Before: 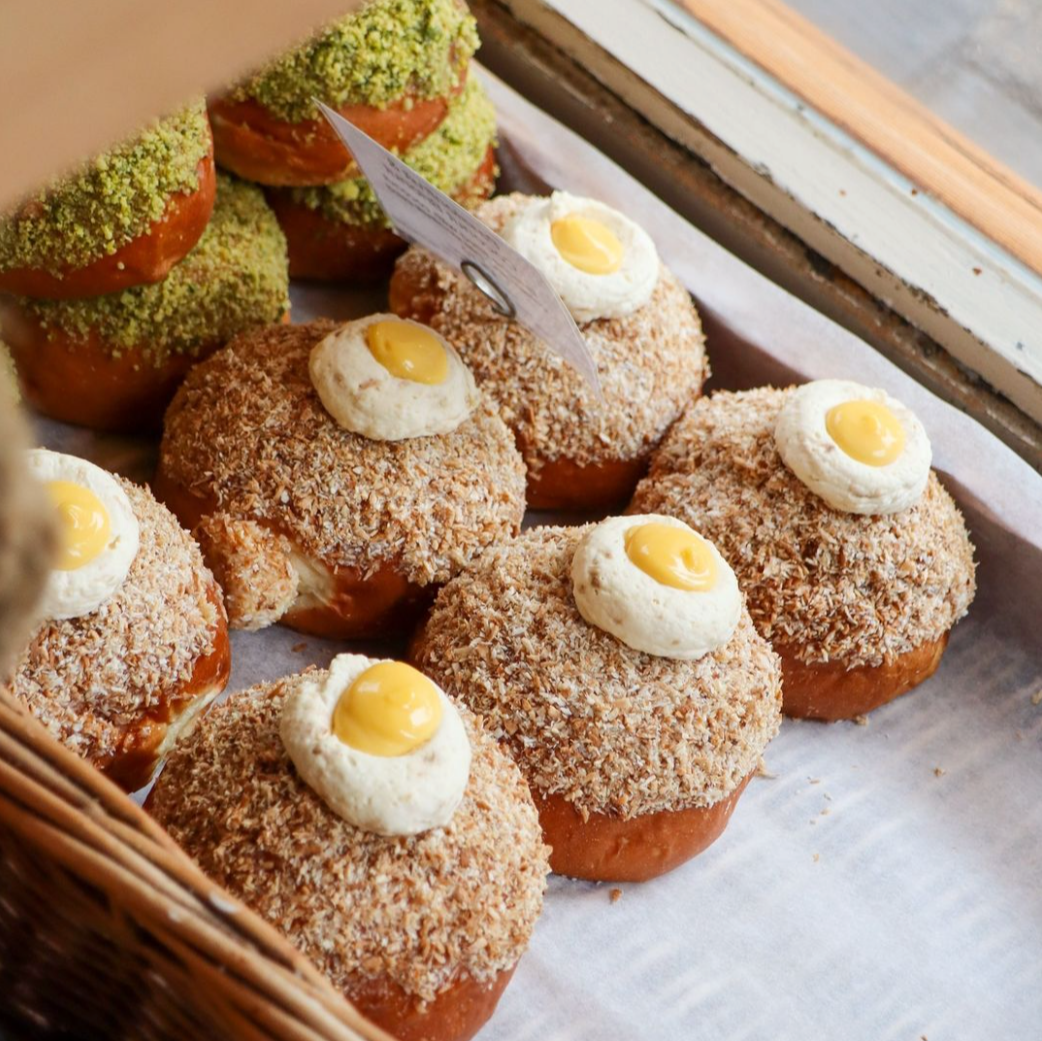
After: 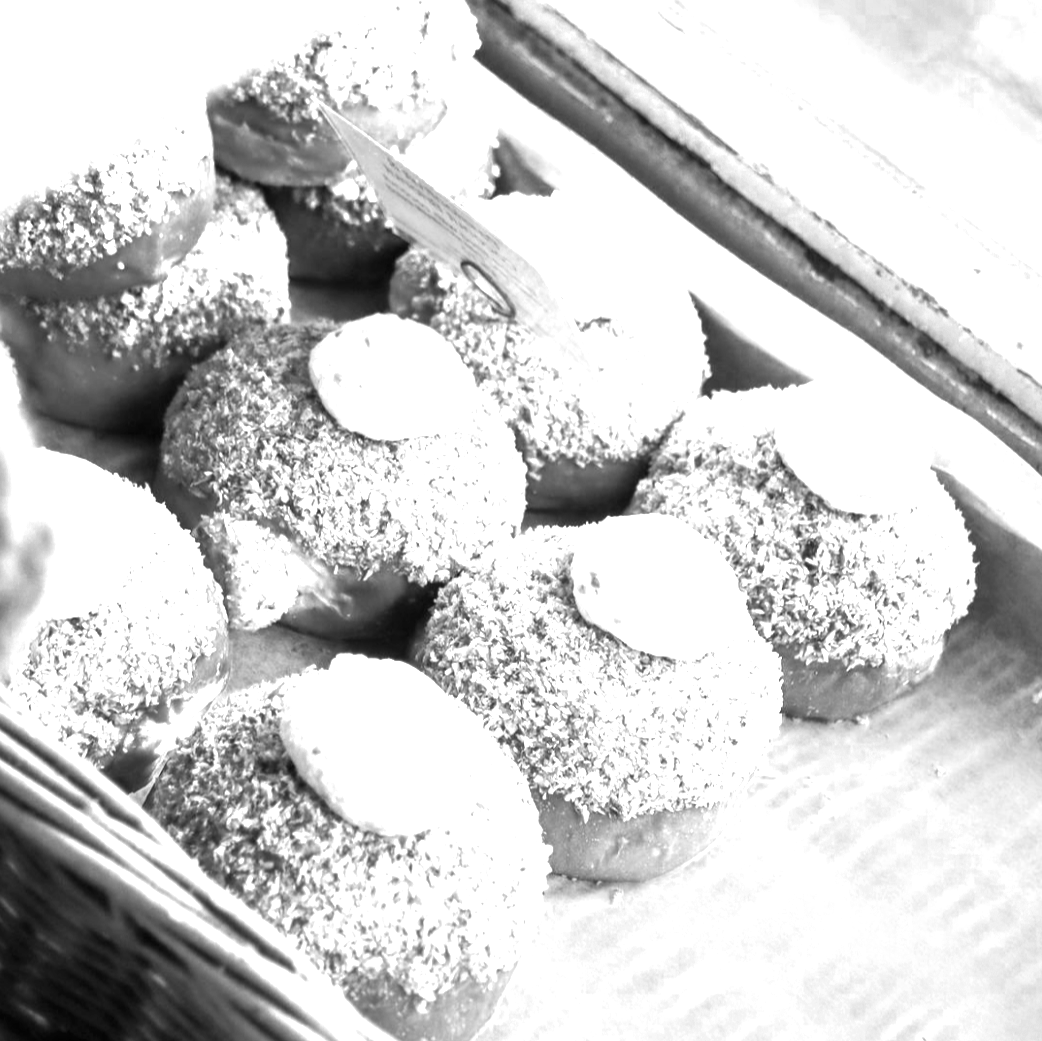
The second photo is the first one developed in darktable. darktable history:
exposure: black level correction 0, exposure 0.953 EV, compensate highlight preservation false
color zones: curves: ch0 [(0, 0.554) (0.146, 0.662) (0.293, 0.86) (0.503, 0.774) (0.637, 0.106) (0.74, 0.072) (0.866, 0.488) (0.998, 0.569)]; ch1 [(0, 0) (0.143, 0) (0.286, 0) (0.429, 0) (0.571, 0) (0.714, 0) (0.857, 0)]
